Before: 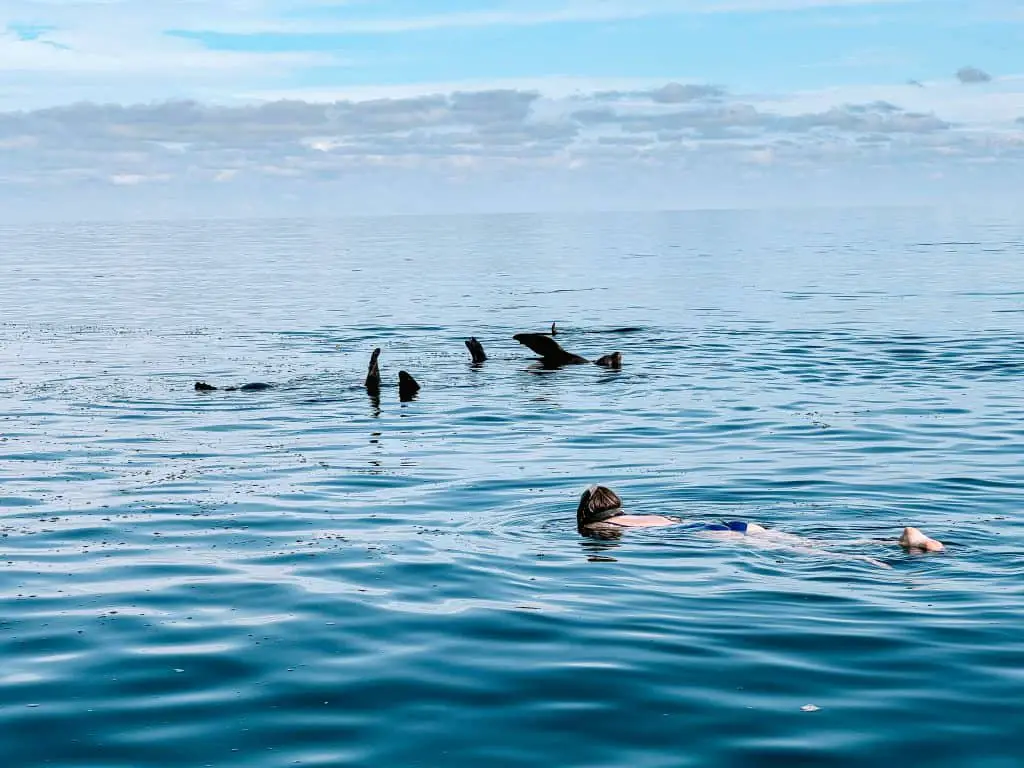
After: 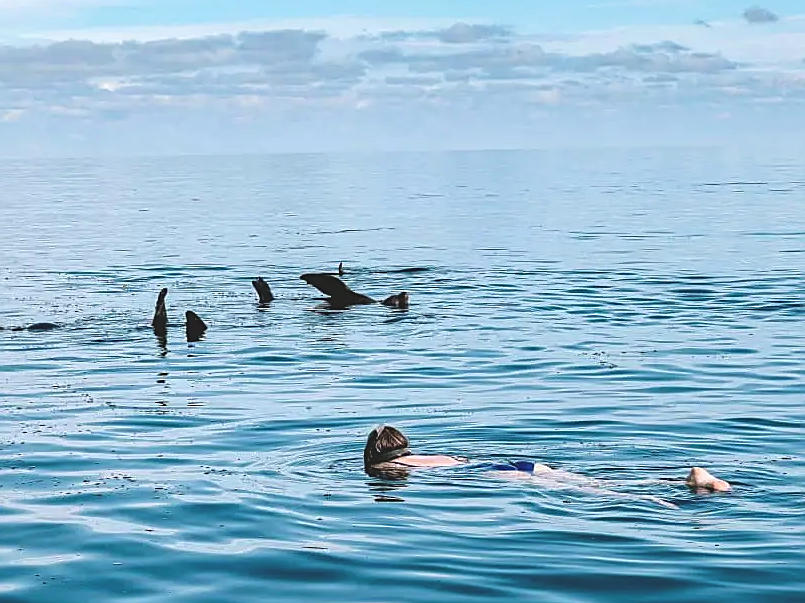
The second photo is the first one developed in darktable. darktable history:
sharpen: on, module defaults
exposure: black level correction -0.015, compensate highlight preservation false
velvia: strength 15.4%
crop and rotate: left 20.818%, top 7.841%, right 0.478%, bottom 13.539%
